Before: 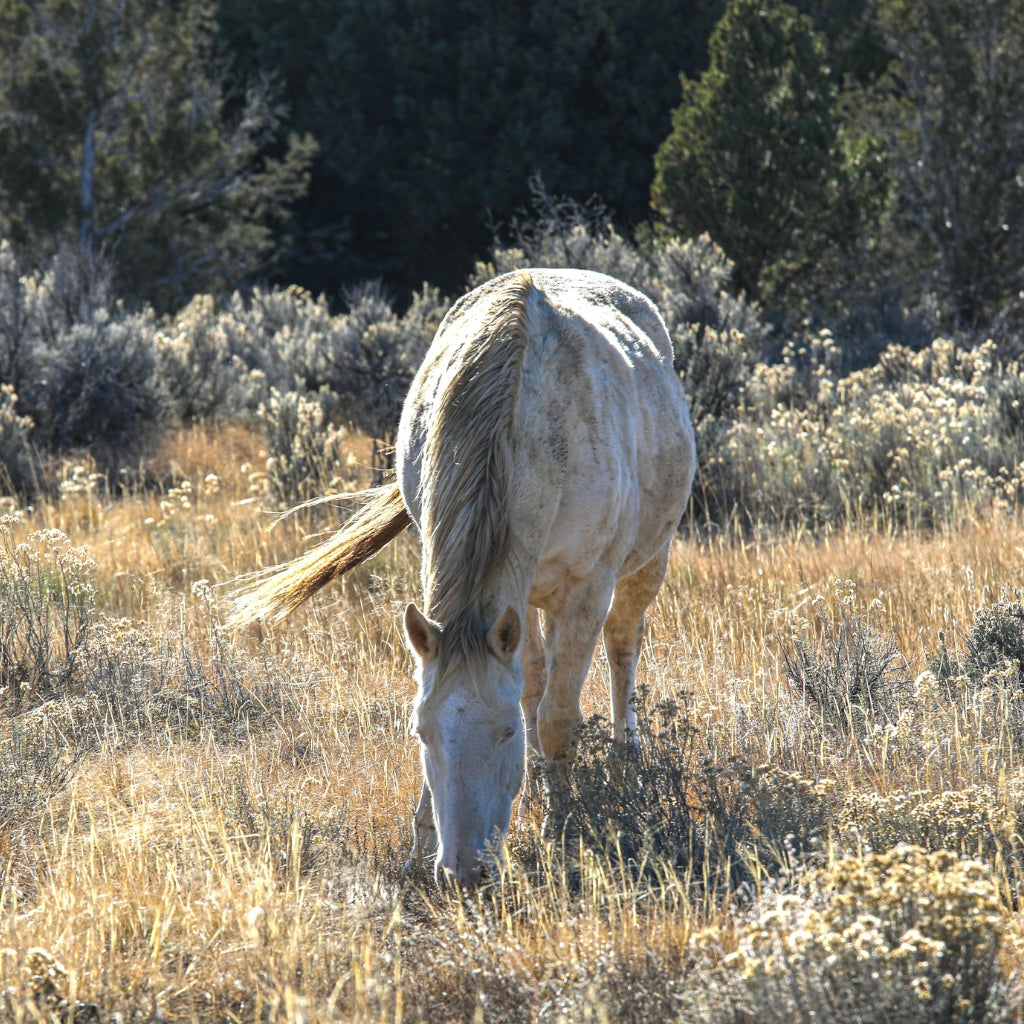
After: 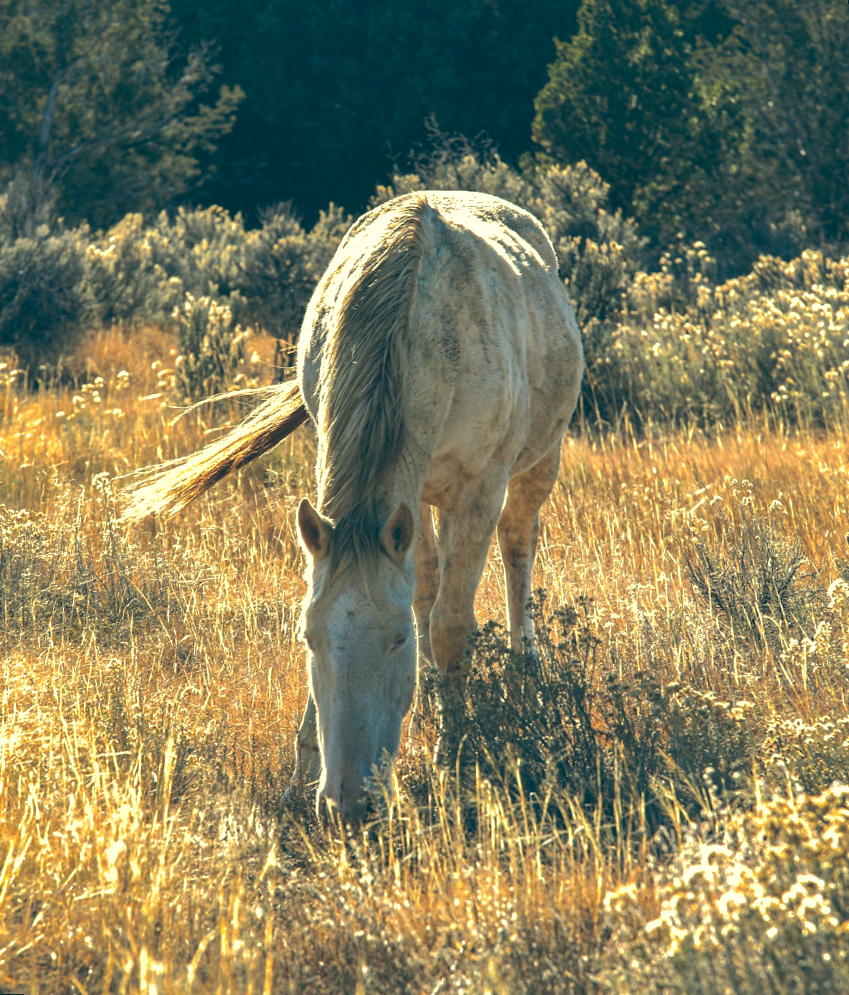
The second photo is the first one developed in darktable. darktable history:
rotate and perspective: rotation 0.72°, lens shift (vertical) -0.352, lens shift (horizontal) -0.051, crop left 0.152, crop right 0.859, crop top 0.019, crop bottom 0.964
white balance: red 1.08, blue 0.791
color balance: lift [1.016, 0.983, 1, 1.017], gamma [0.958, 1, 1, 1], gain [0.981, 1.007, 0.993, 1.002], input saturation 118.26%, contrast 13.43%, contrast fulcrum 21.62%, output saturation 82.76%
shadows and highlights: shadows 40, highlights -60
